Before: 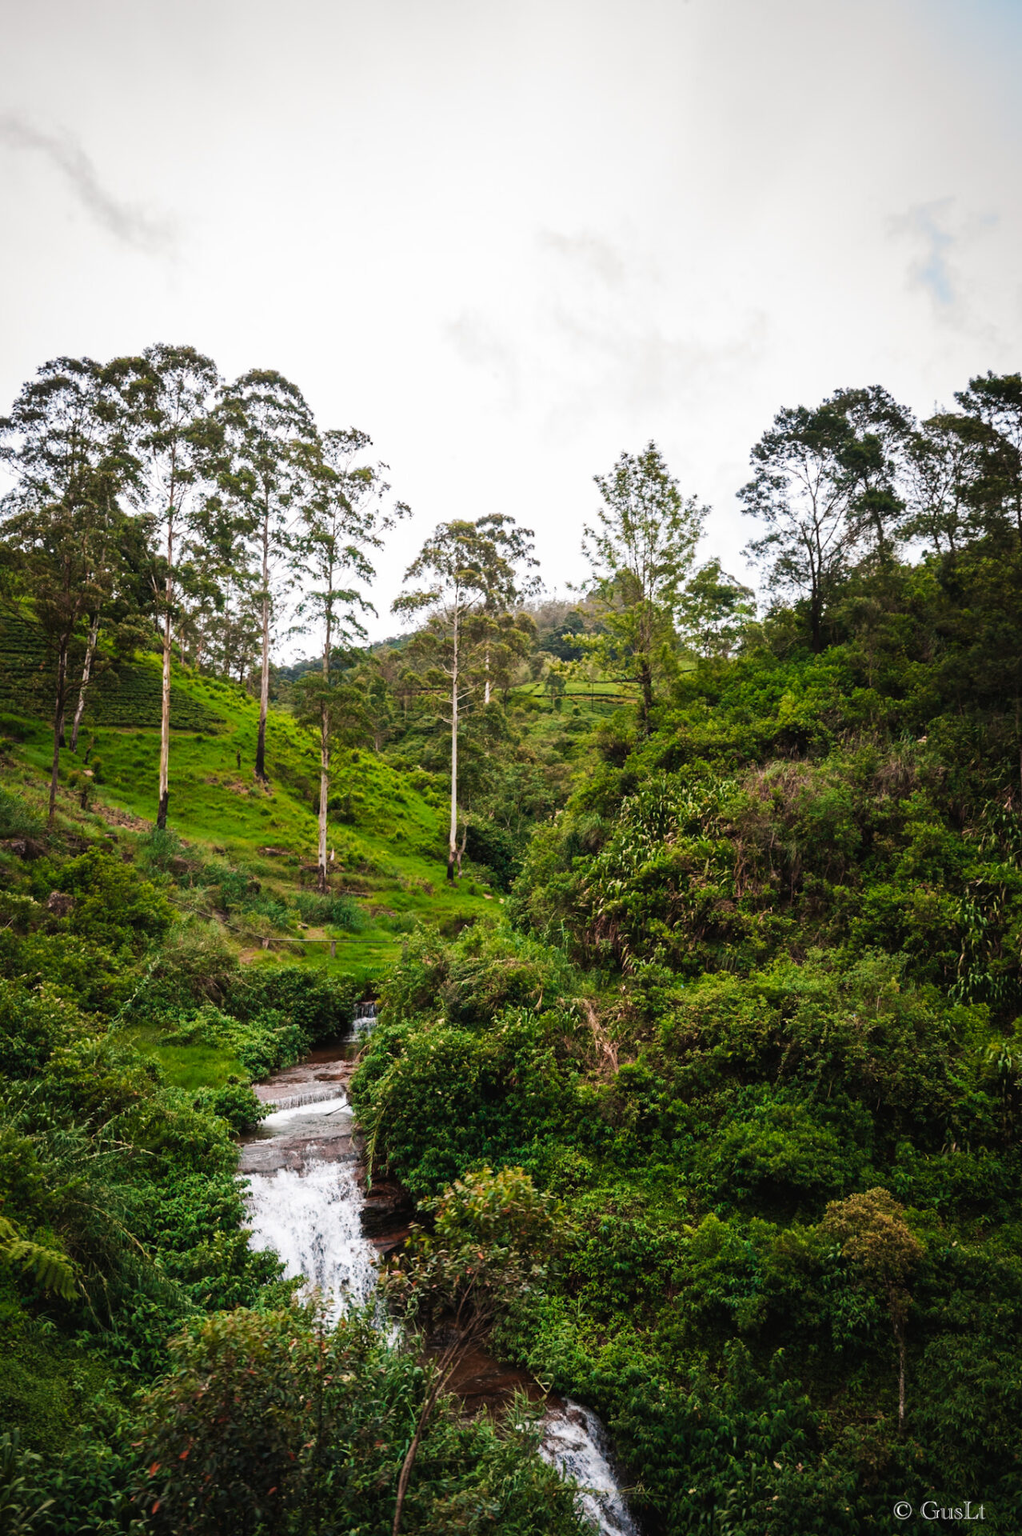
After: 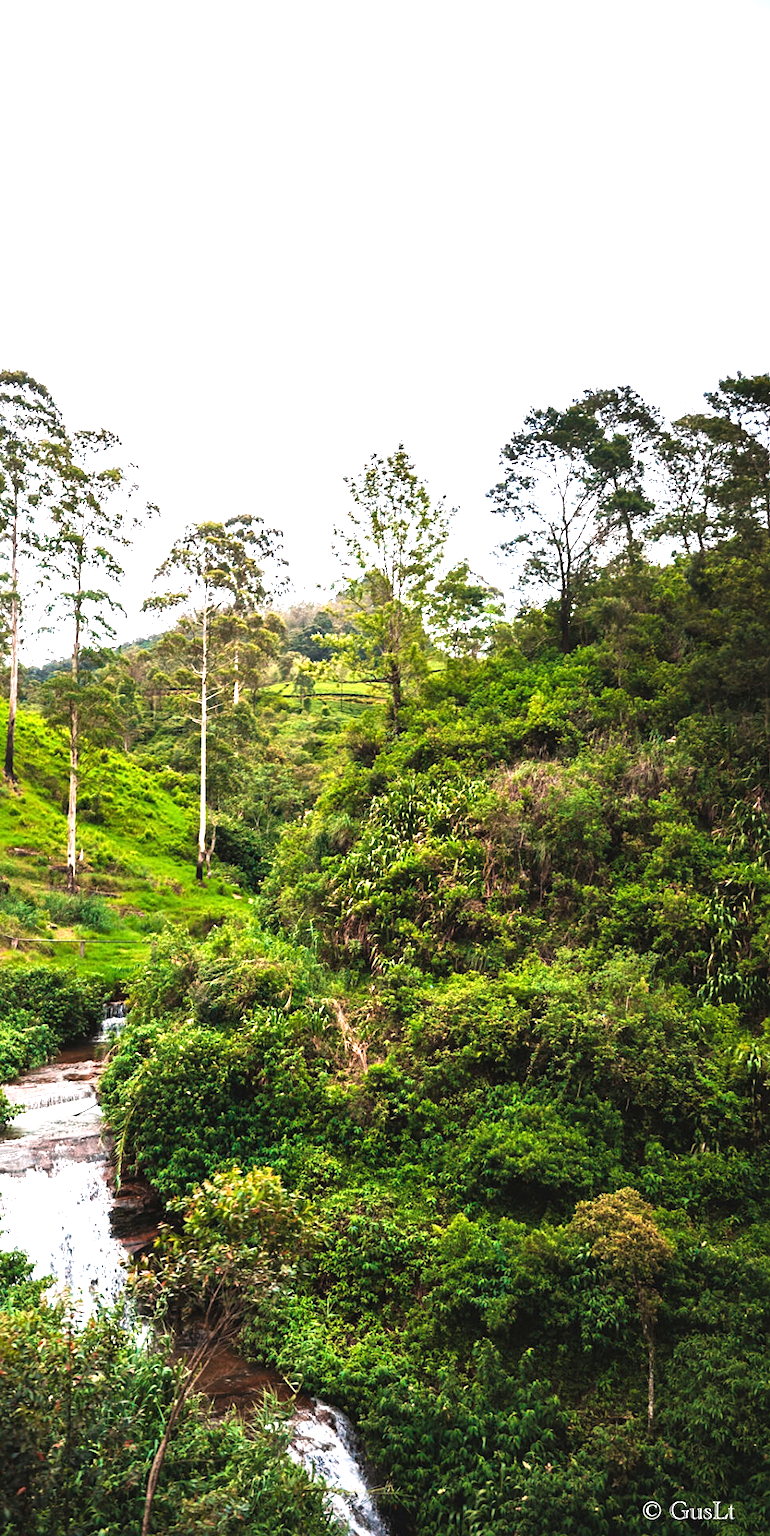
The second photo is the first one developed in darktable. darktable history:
crop and rotate: left 24.6%
sharpen: amount 0.2
exposure: black level correction 0, exposure 1.2 EV, compensate exposure bias true, compensate highlight preservation false
shadows and highlights: shadows 20.55, highlights -20.99, soften with gaussian
